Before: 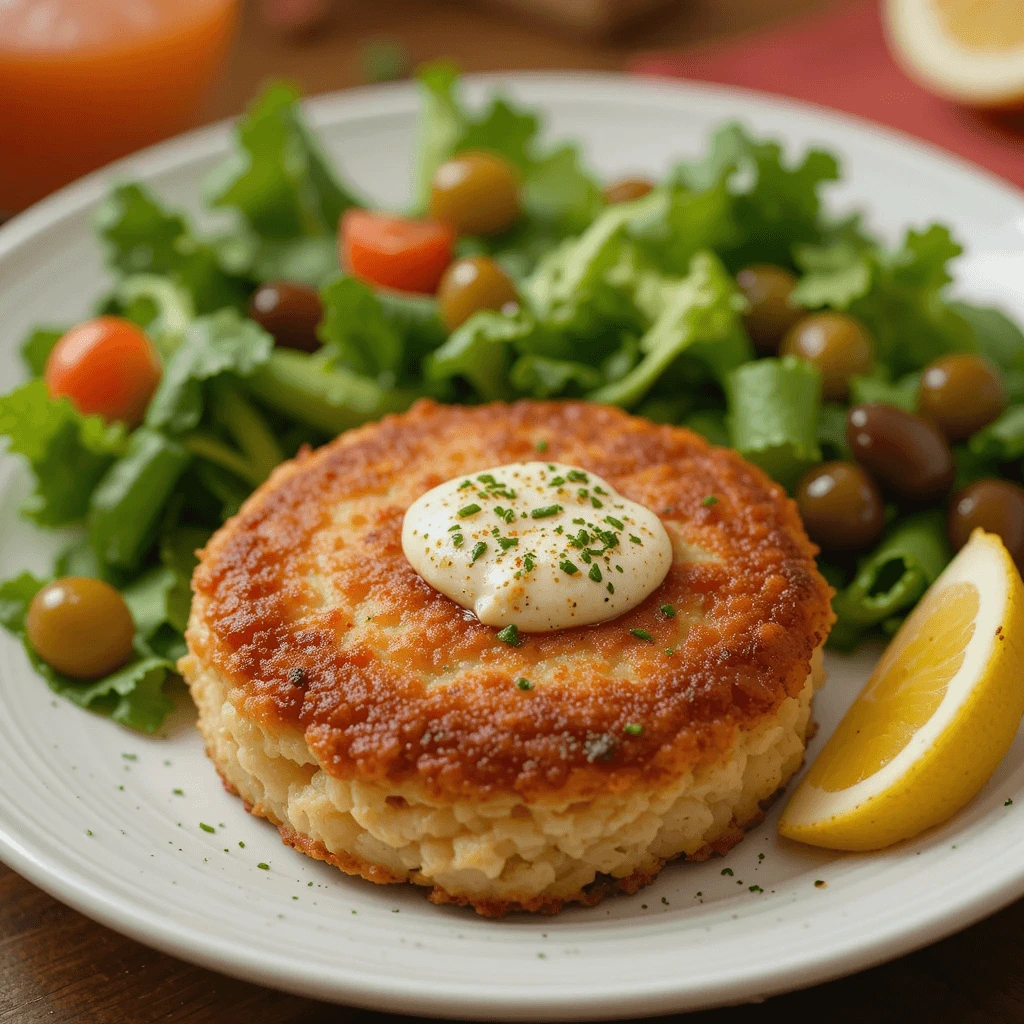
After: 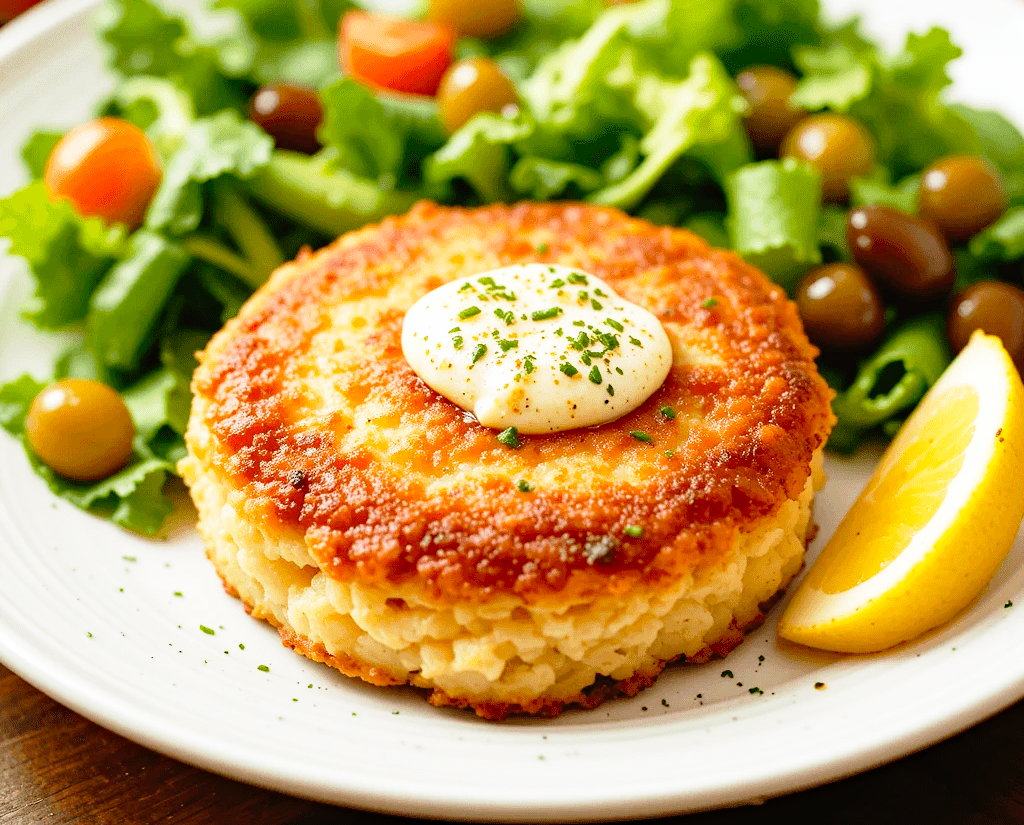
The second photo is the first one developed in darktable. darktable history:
base curve: curves: ch0 [(0, 0) (0.012, 0.01) (0.073, 0.168) (0.31, 0.711) (0.645, 0.957) (1, 1)], preserve colors none
crop and rotate: top 19.408%
haze removal: compatibility mode true, adaptive false
